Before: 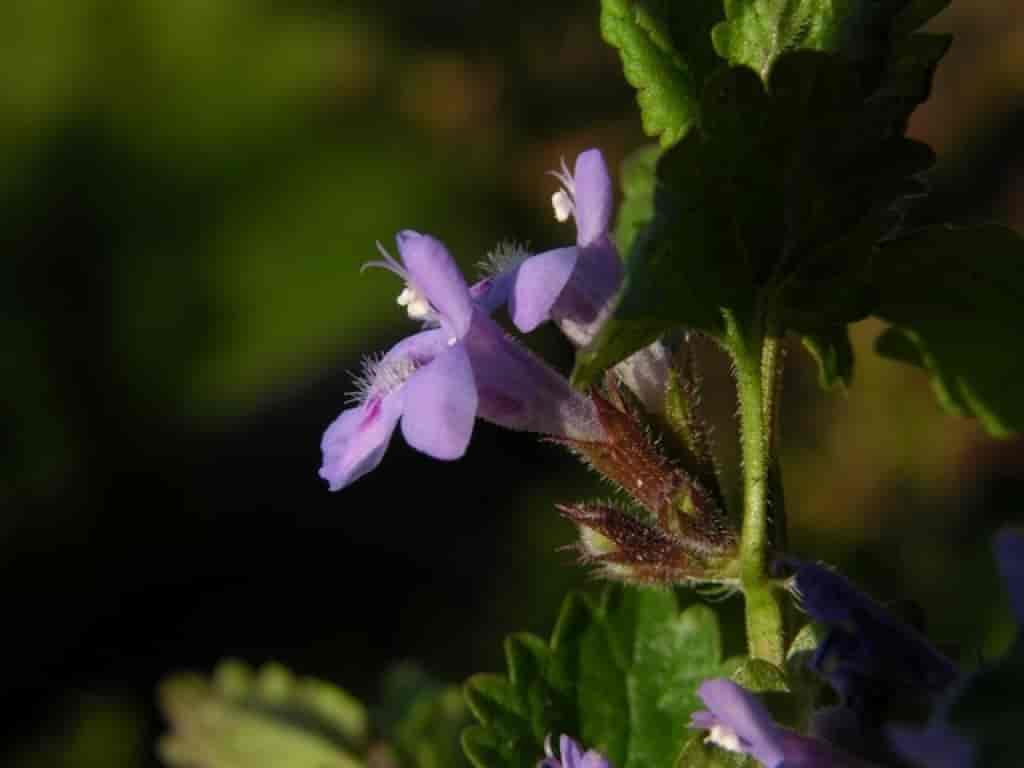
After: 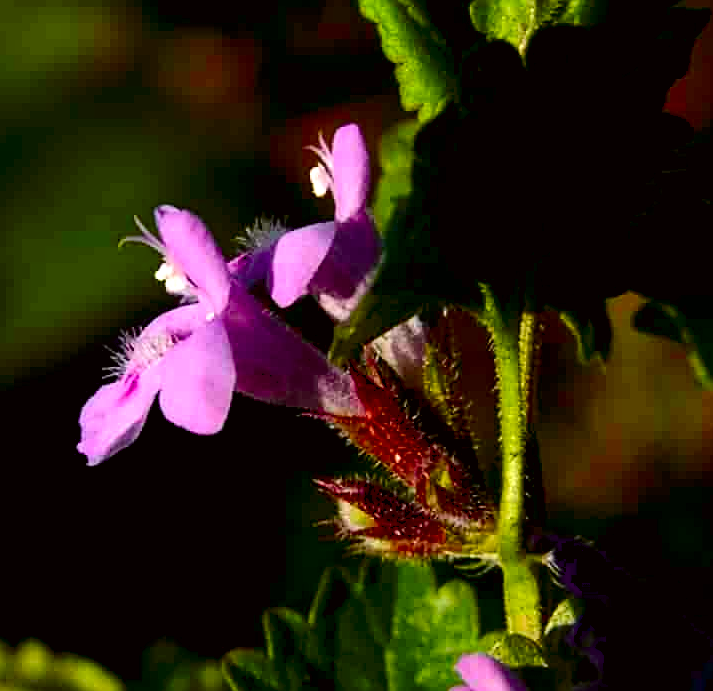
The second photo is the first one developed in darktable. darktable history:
tone equalizer: on, module defaults
sharpen: on, module defaults
crop and rotate: left 23.693%, top 3.301%, right 6.658%, bottom 6.676%
tone curve: curves: ch0 [(0, 0) (0.106, 0.026) (0.275, 0.155) (0.392, 0.314) (0.513, 0.481) (0.657, 0.667) (1, 1)]; ch1 [(0, 0) (0.5, 0.511) (0.536, 0.579) (0.587, 0.69) (1, 1)]; ch2 [(0, 0) (0.5, 0.5) (0.55, 0.552) (0.625, 0.699) (1, 1)], color space Lab, independent channels, preserve colors none
color balance rgb: shadows lift › chroma 0.873%, shadows lift › hue 111.3°, power › chroma 0.244%, power › hue 61.82°, global offset › luminance -1.423%, perceptual saturation grading › global saturation 0.907%
exposure: black level correction 0, exposure 0.698 EV, compensate highlight preservation false
